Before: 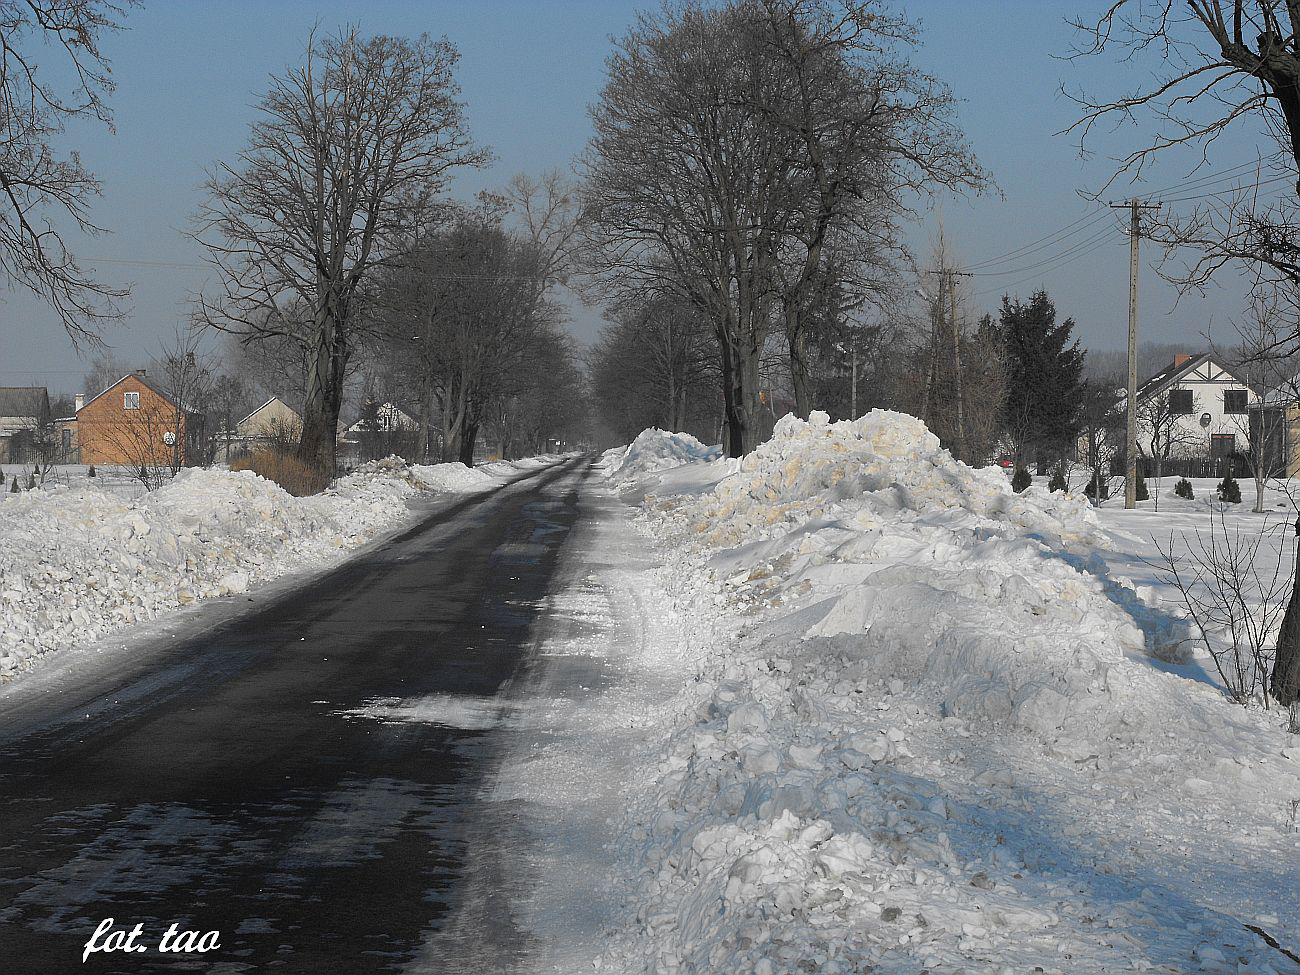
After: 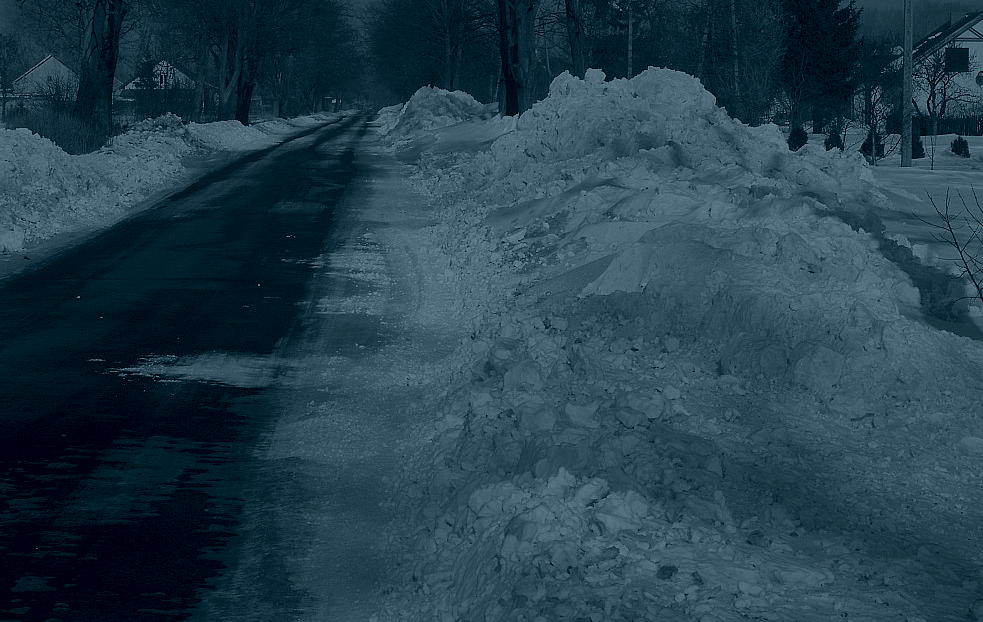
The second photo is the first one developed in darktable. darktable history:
colorize: hue 194.4°, saturation 29%, source mix 61.75%, lightness 3.98%, version 1
crop and rotate: left 17.299%, top 35.115%, right 7.015%, bottom 1.024%
color balance rgb: perceptual saturation grading › global saturation 10%, global vibrance 10%
